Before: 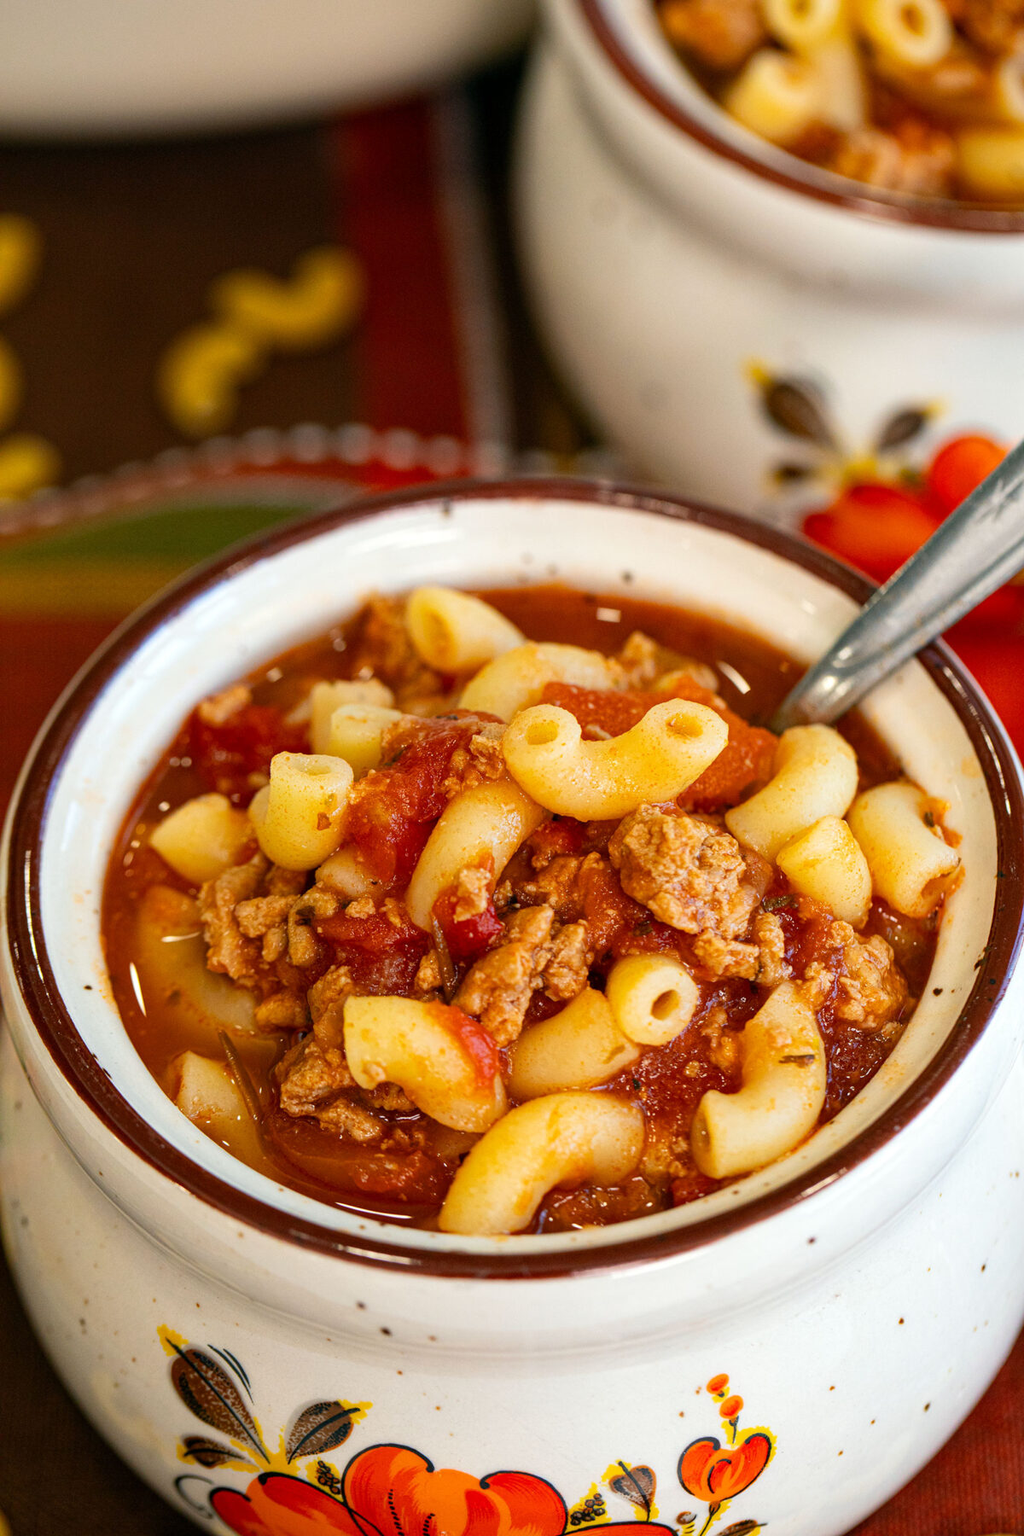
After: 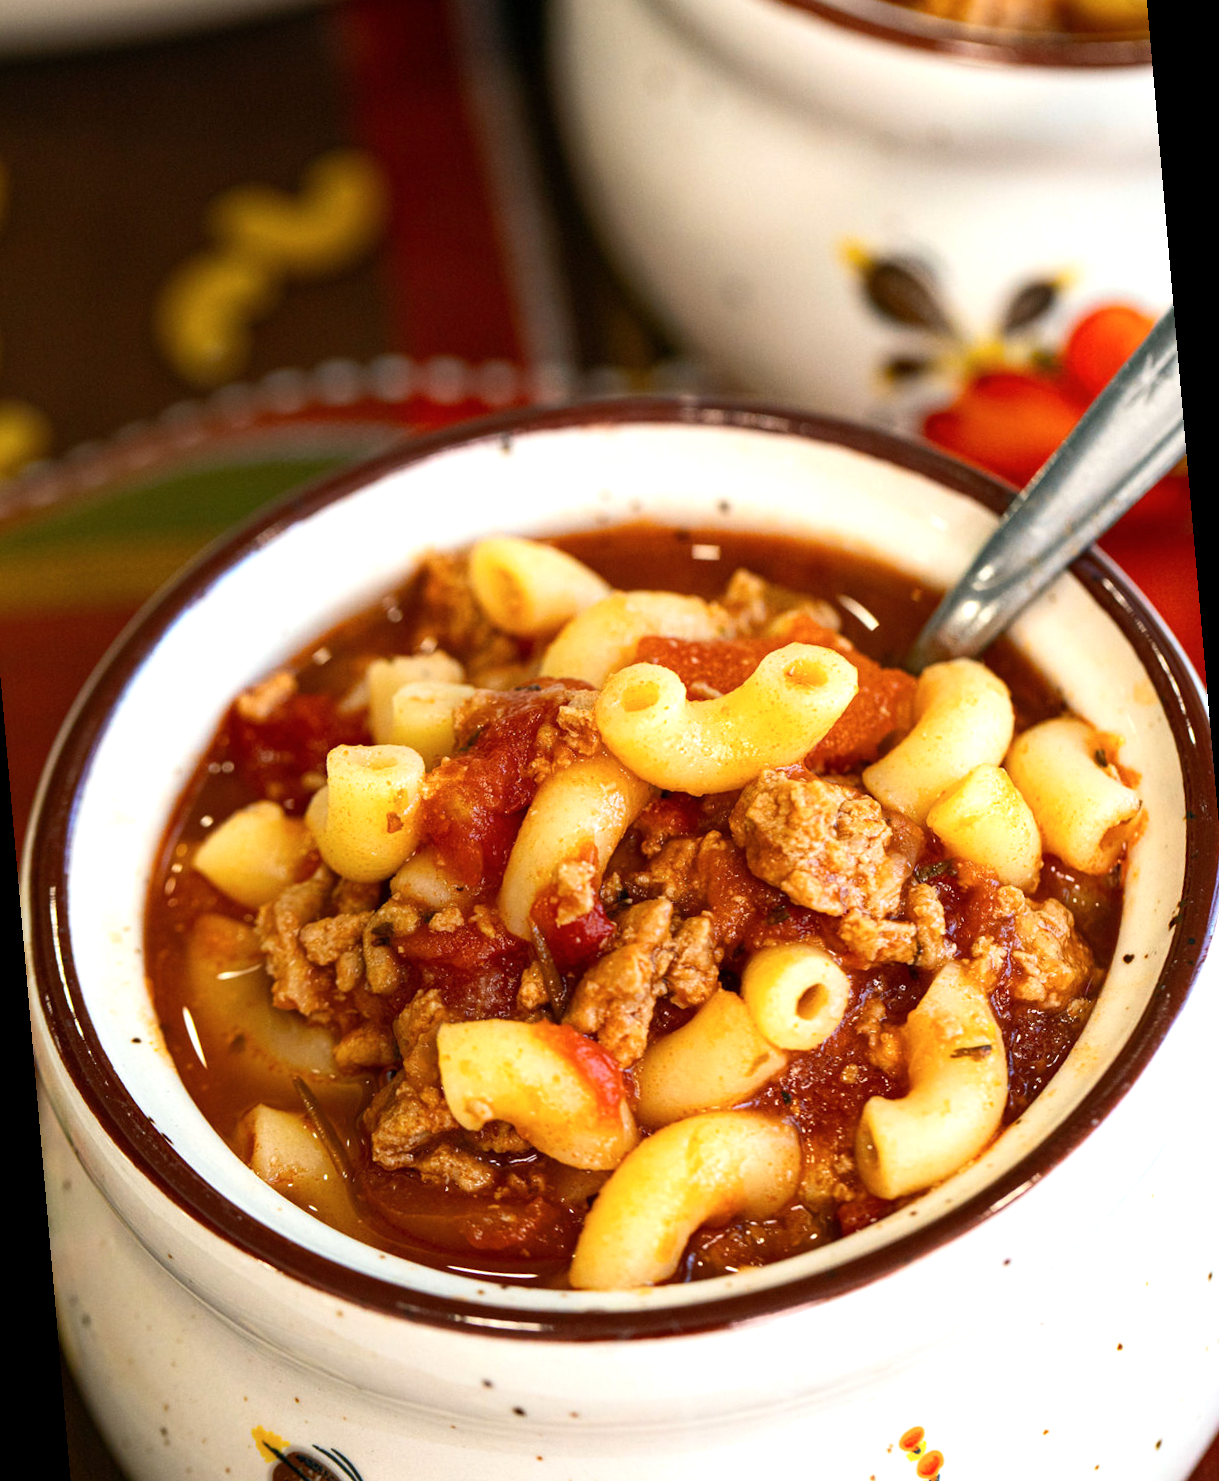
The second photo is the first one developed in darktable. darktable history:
shadows and highlights: shadows -12.5, white point adjustment 4, highlights 28.33
tone equalizer: -8 EV -0.001 EV, -7 EV 0.001 EV, -6 EV -0.002 EV, -5 EV -0.003 EV, -4 EV -0.062 EV, -3 EV -0.222 EV, -2 EV -0.267 EV, -1 EV 0.105 EV, +0 EV 0.303 EV
rotate and perspective: rotation -5°, crop left 0.05, crop right 0.952, crop top 0.11, crop bottom 0.89
